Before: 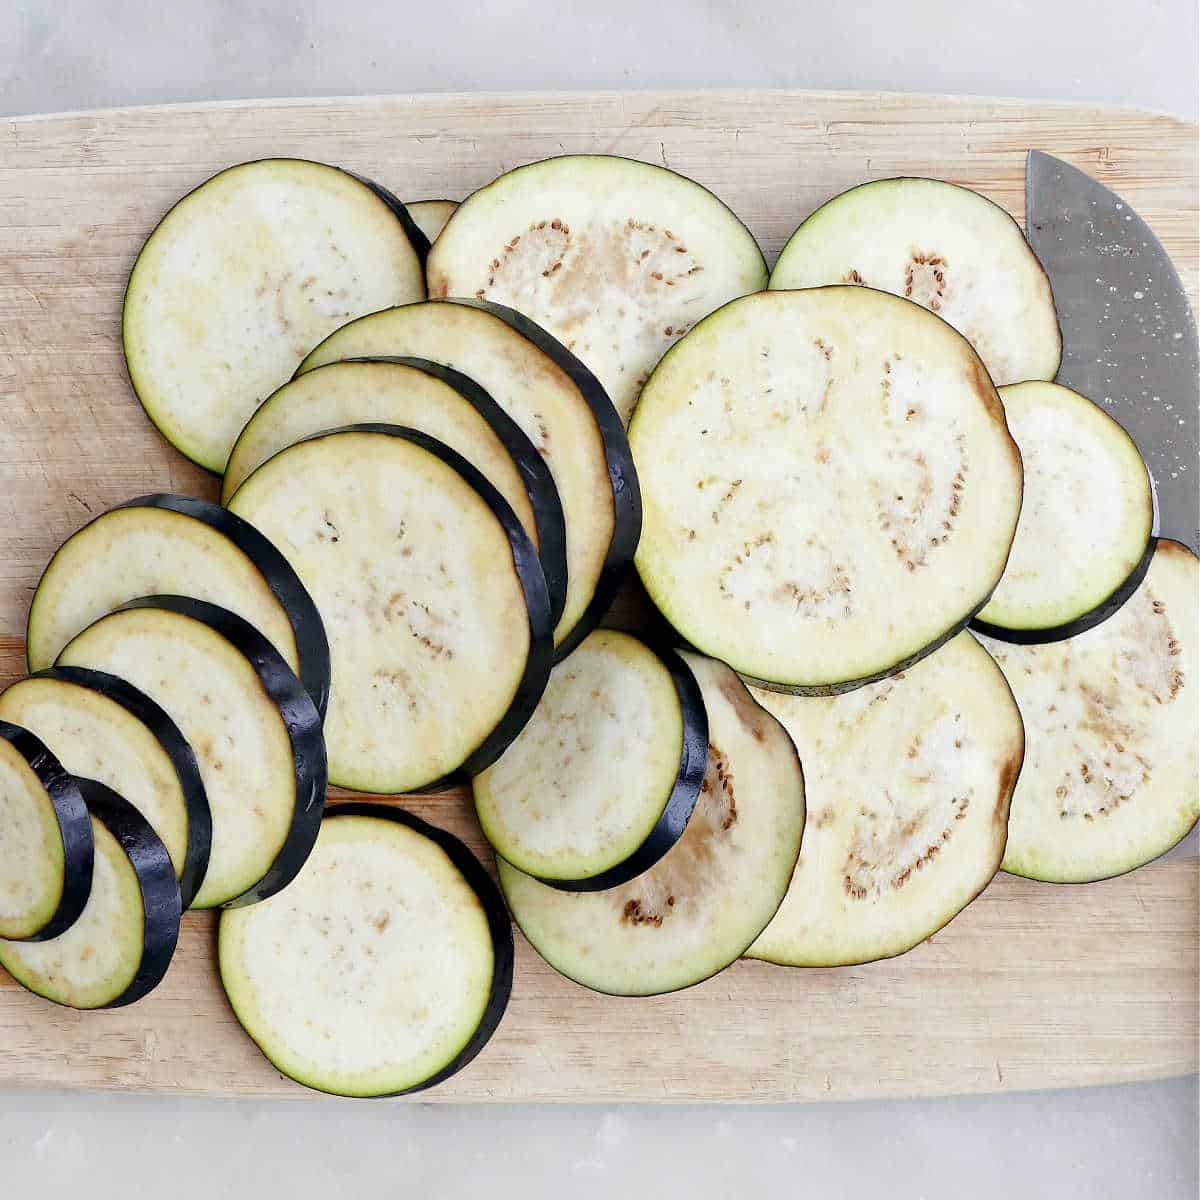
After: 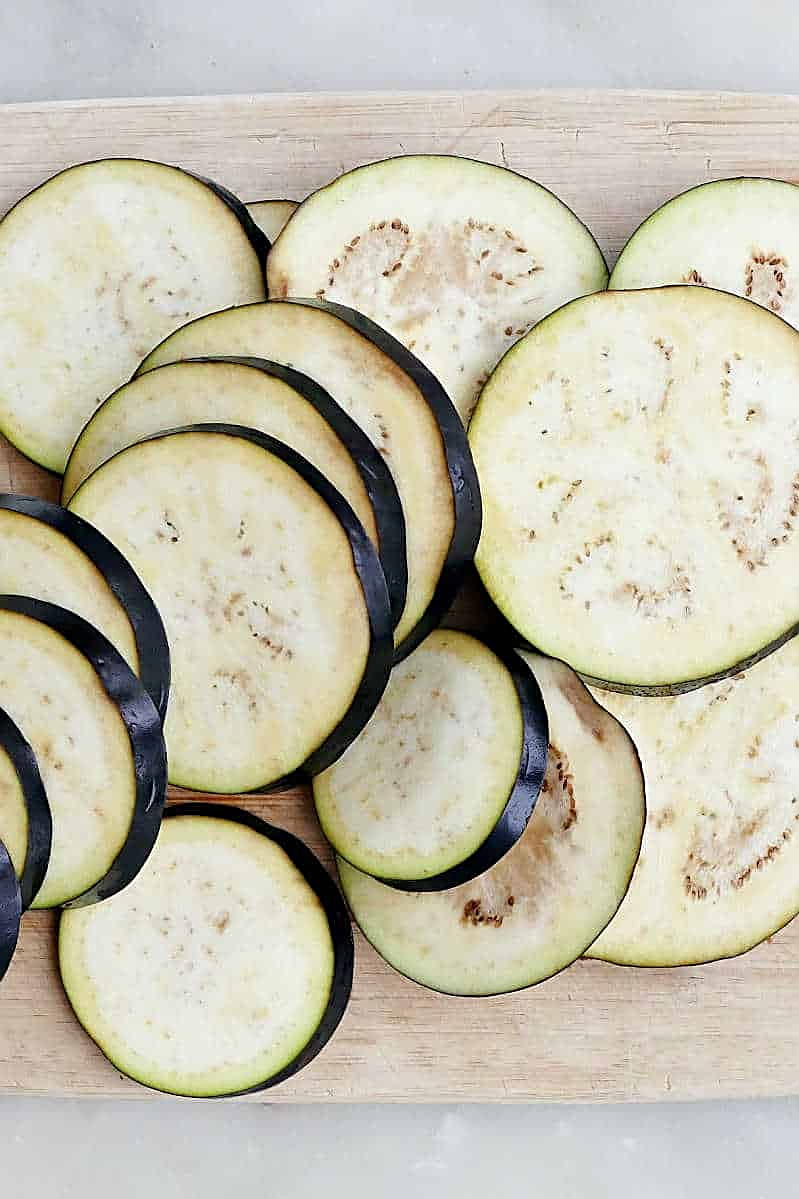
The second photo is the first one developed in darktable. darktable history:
sharpen: on, module defaults
crop and rotate: left 13.342%, right 19.991%
